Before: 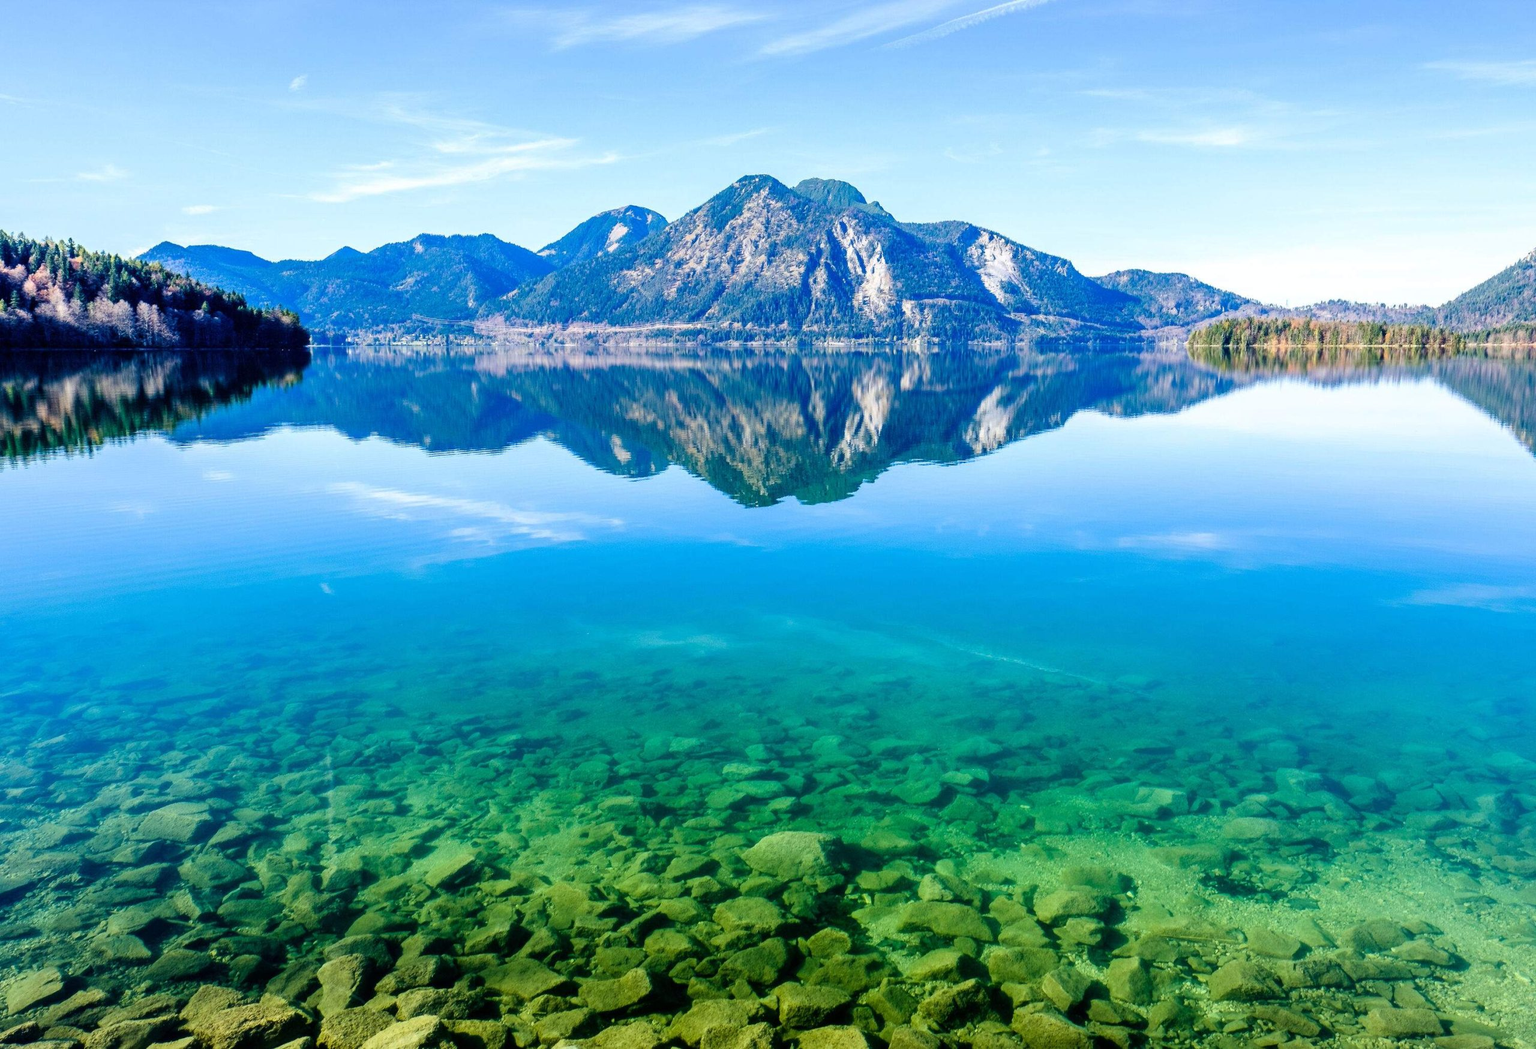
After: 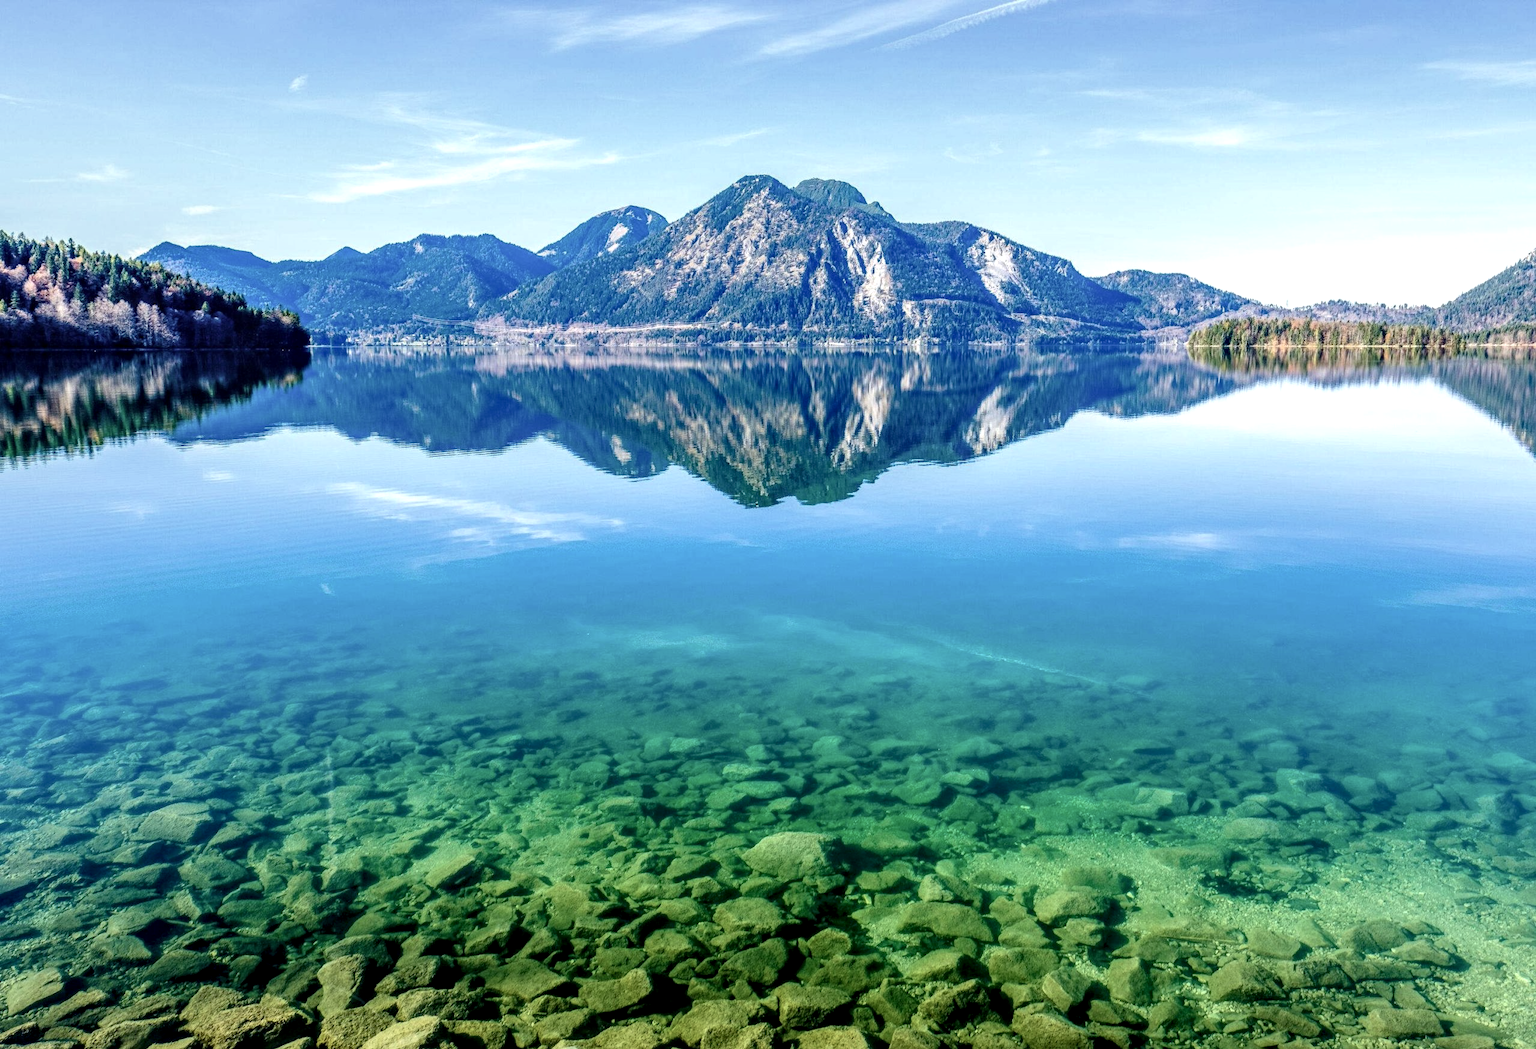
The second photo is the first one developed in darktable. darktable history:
color balance rgb: global offset › hue 168.83°, shadows fall-off 100.982%, linear chroma grading › shadows -1.657%, linear chroma grading › highlights -14.571%, linear chroma grading › global chroma -9.83%, linear chroma grading › mid-tones -10.009%, perceptual saturation grading › global saturation 0.178%, mask middle-gray fulcrum 22.956%, global vibrance 20%
local contrast: highlights 63%, detail 143%, midtone range 0.421
